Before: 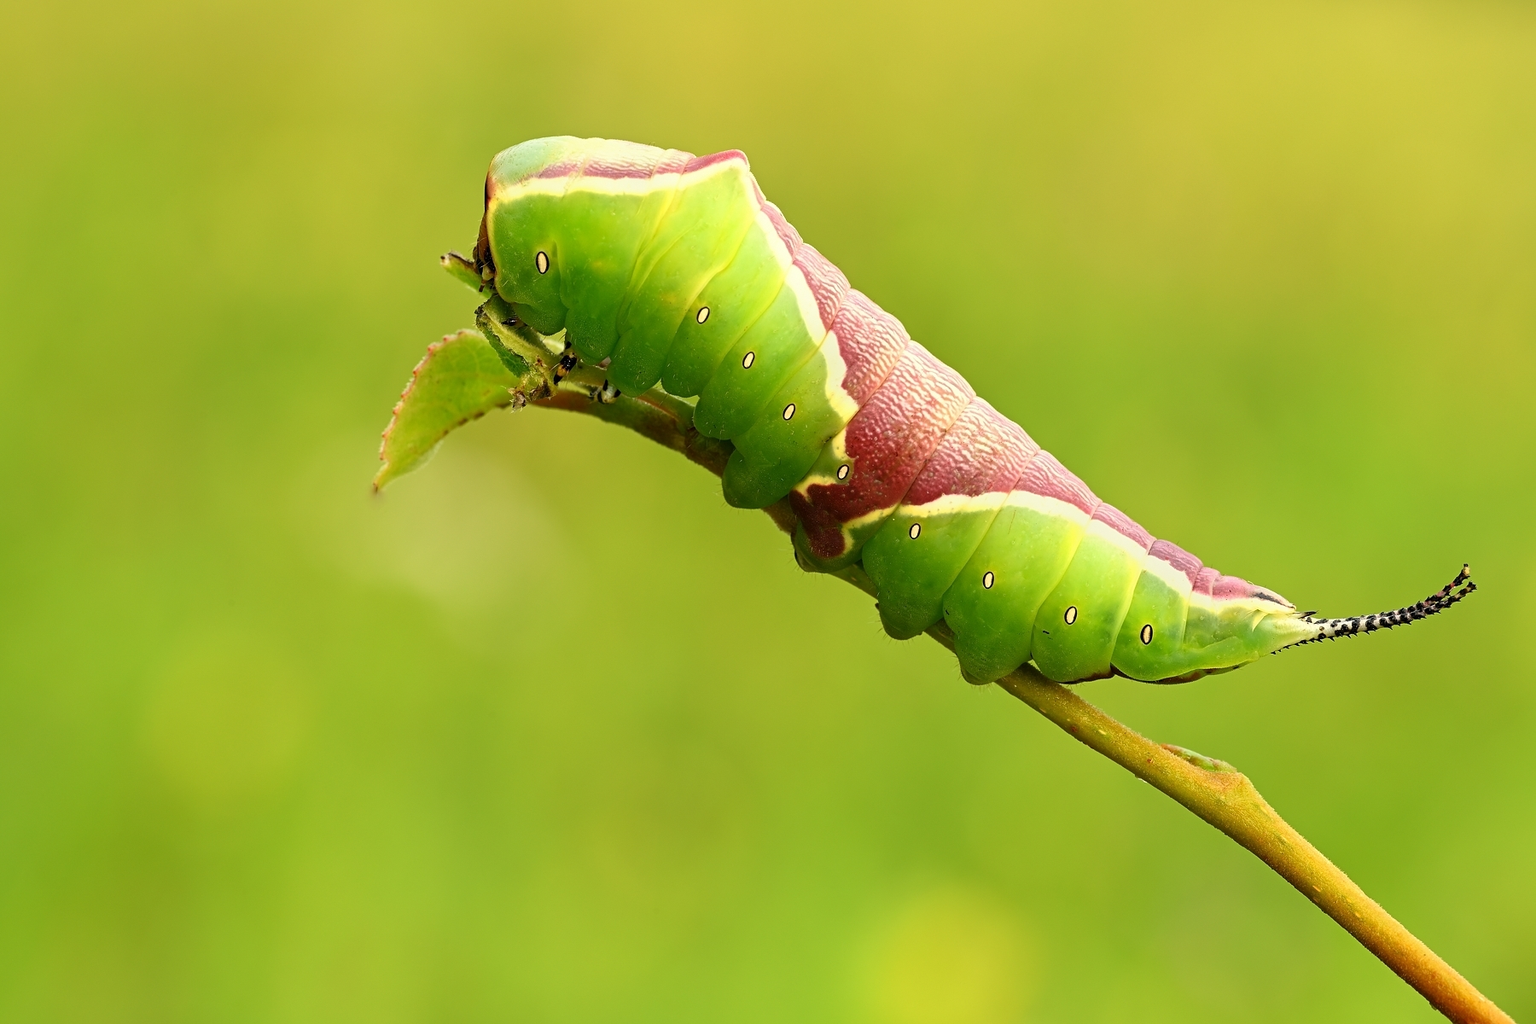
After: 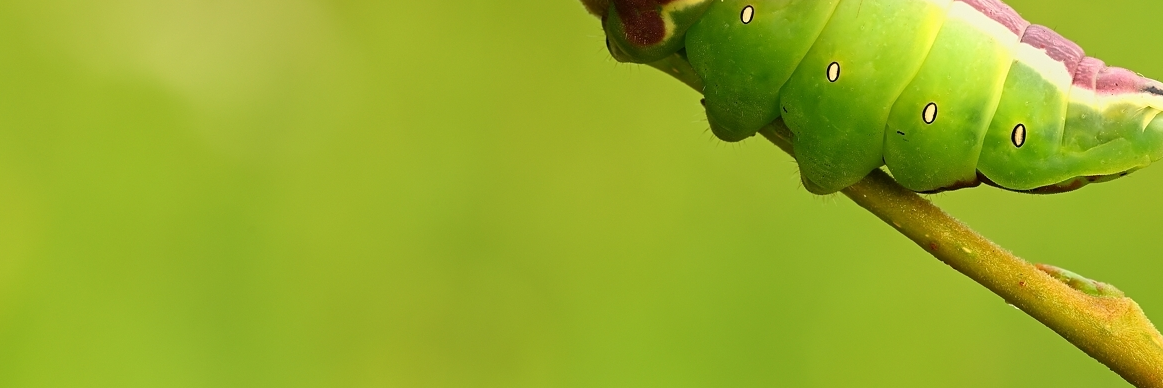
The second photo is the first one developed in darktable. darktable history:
crop: left 18.097%, top 50.738%, right 17.251%, bottom 16.863%
